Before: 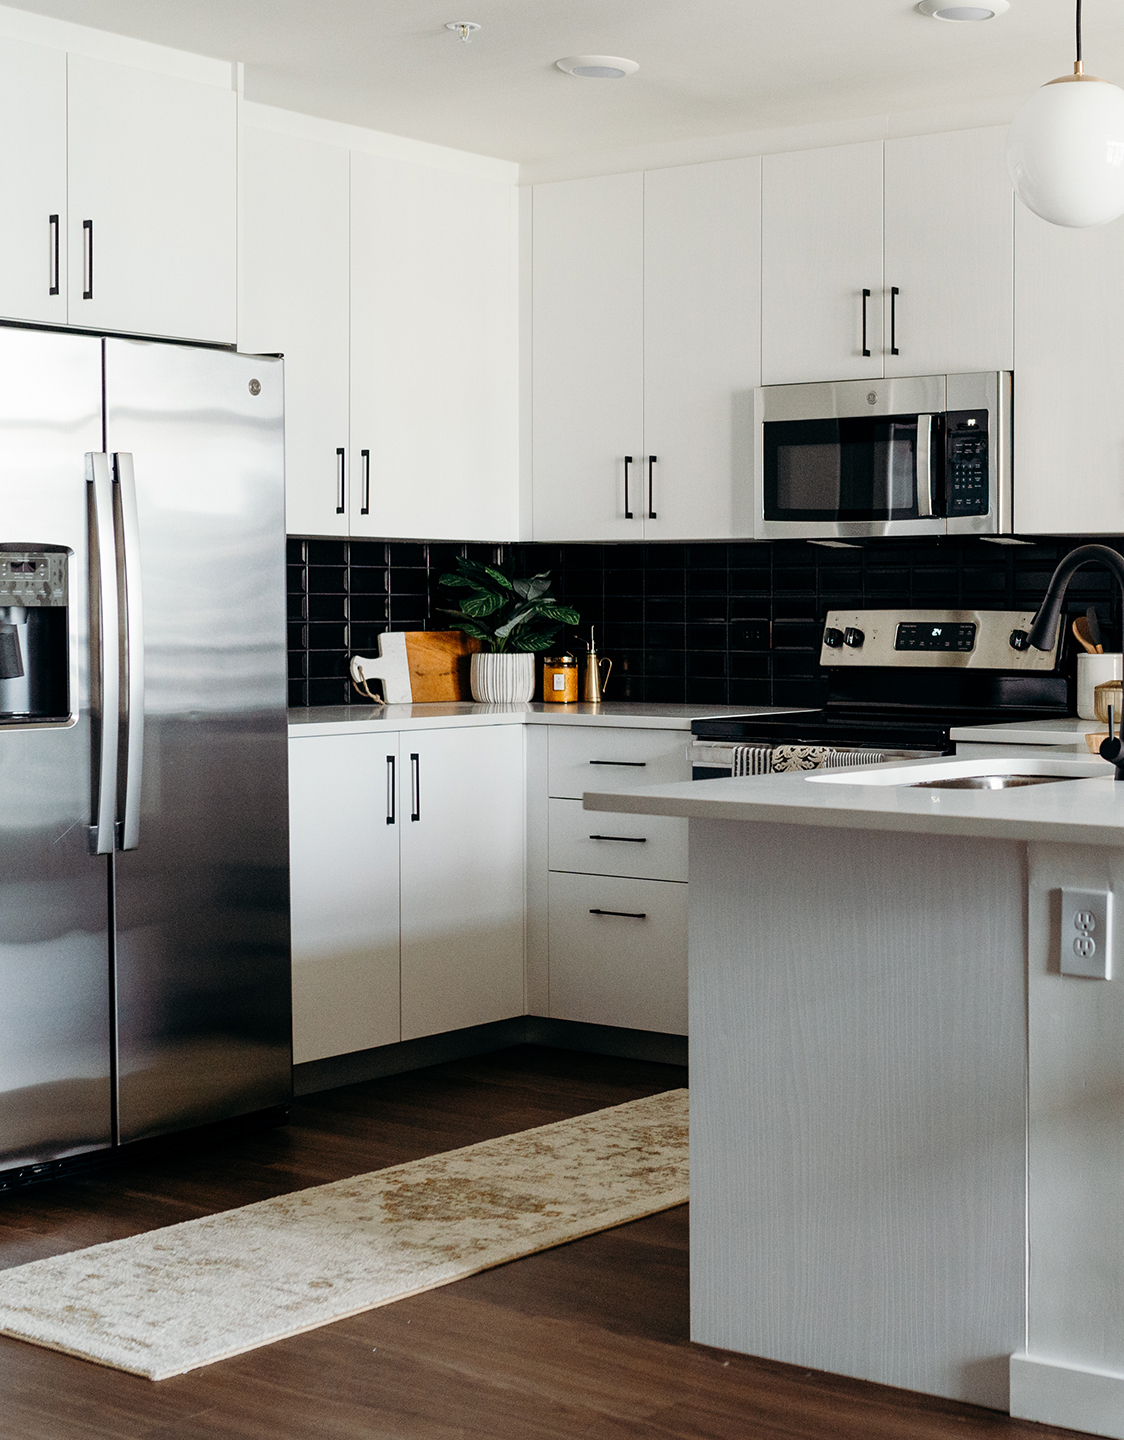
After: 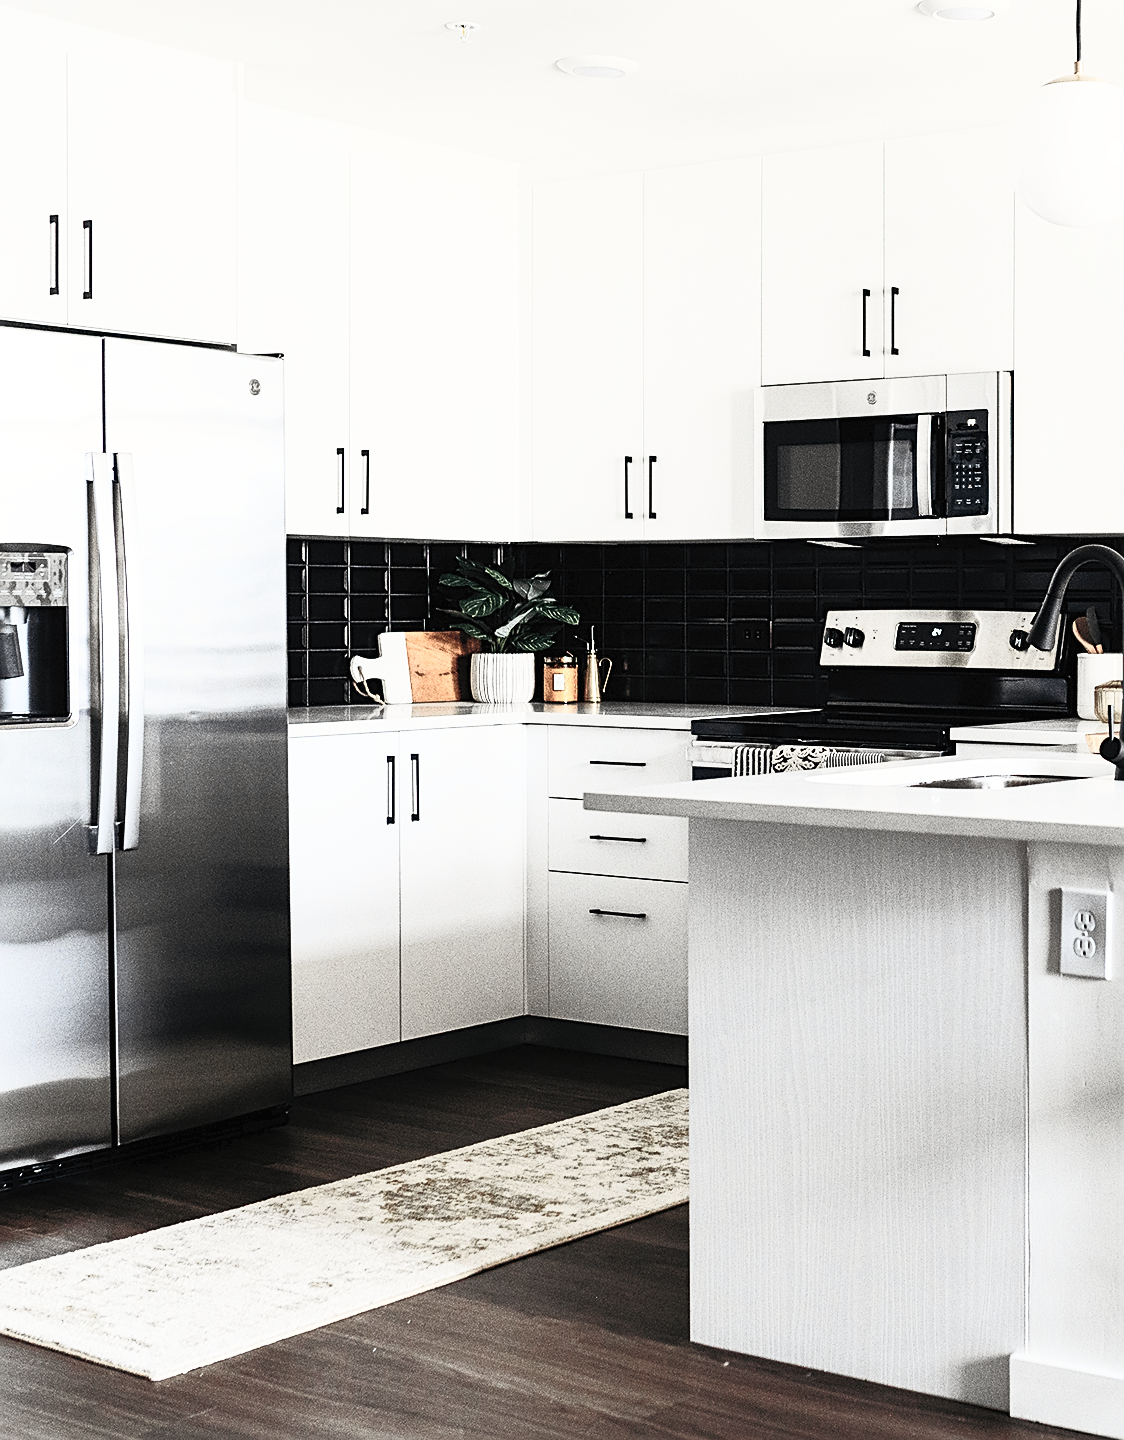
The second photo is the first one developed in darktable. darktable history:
sharpen: on, module defaults
contrast brightness saturation: contrast 0.57, brightness 0.57, saturation -0.34
tone curve: curves: ch0 [(0, 0.012) (0.056, 0.046) (0.218, 0.213) (0.606, 0.62) (0.82, 0.846) (1, 1)]; ch1 [(0, 0) (0.226, 0.261) (0.403, 0.437) (0.469, 0.472) (0.495, 0.499) (0.514, 0.504) (0.545, 0.555) (0.59, 0.598) (0.714, 0.733) (1, 1)]; ch2 [(0, 0) (0.269, 0.299) (0.459, 0.45) (0.498, 0.499) (0.523, 0.512) (0.568, 0.558) (0.634, 0.617) (0.702, 0.662) (0.781, 0.775) (1, 1)], color space Lab, independent channels, preserve colors none
